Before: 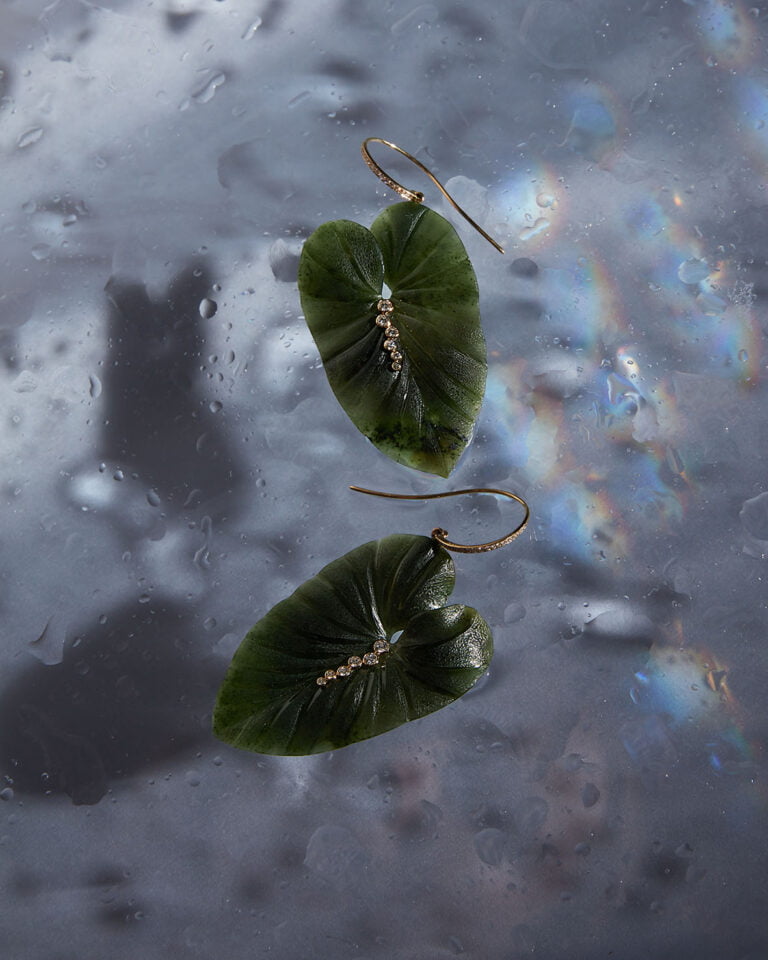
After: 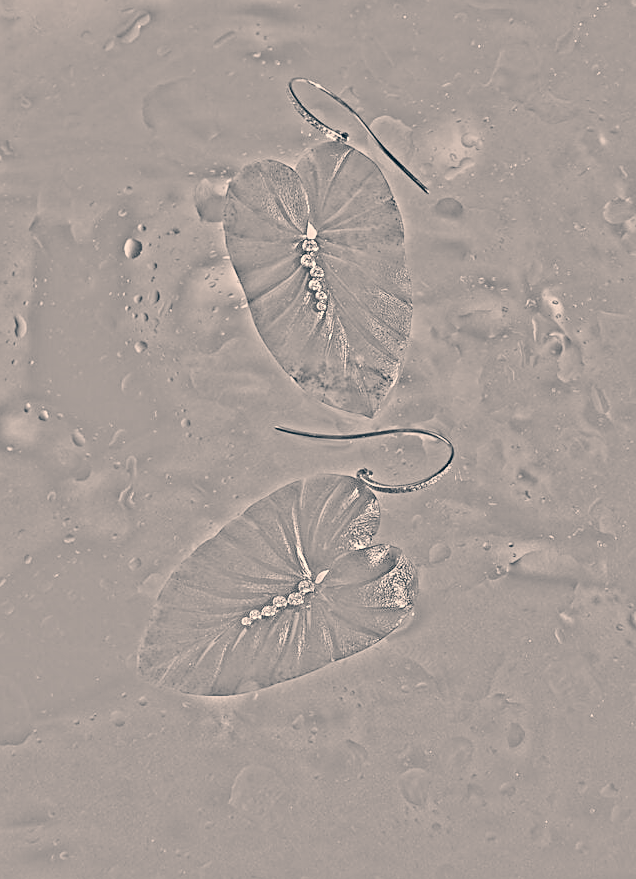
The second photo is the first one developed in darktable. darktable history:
crop: left 9.807%, top 6.259%, right 7.334%, bottom 2.177%
tone equalizer: on, module defaults
sharpen: on, module defaults
color correction: highlights a* 10.32, highlights b* 14.66, shadows a* -9.59, shadows b* -15.02
exposure: exposure 1.25 EV, compensate exposure bias true, compensate highlight preservation false
base curve: curves: ch0 [(0, 0) (0.028, 0.03) (0.121, 0.232) (0.46, 0.748) (0.859, 0.968) (1, 1)], preserve colors none
highpass: sharpness 25.84%, contrast boost 14.94%
